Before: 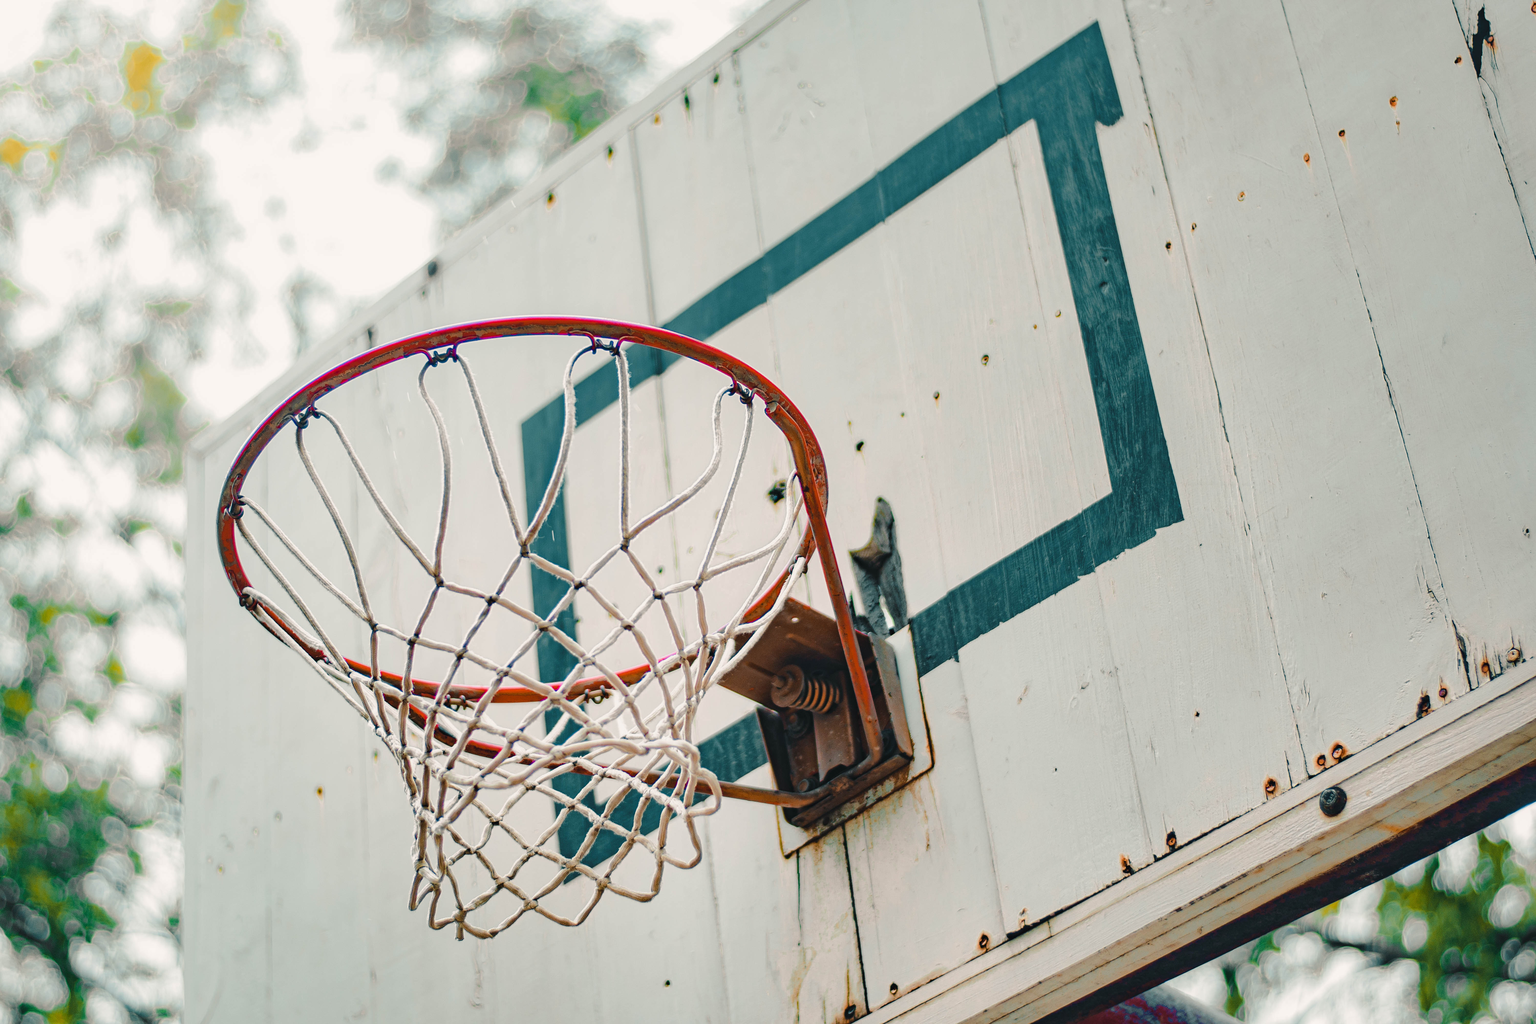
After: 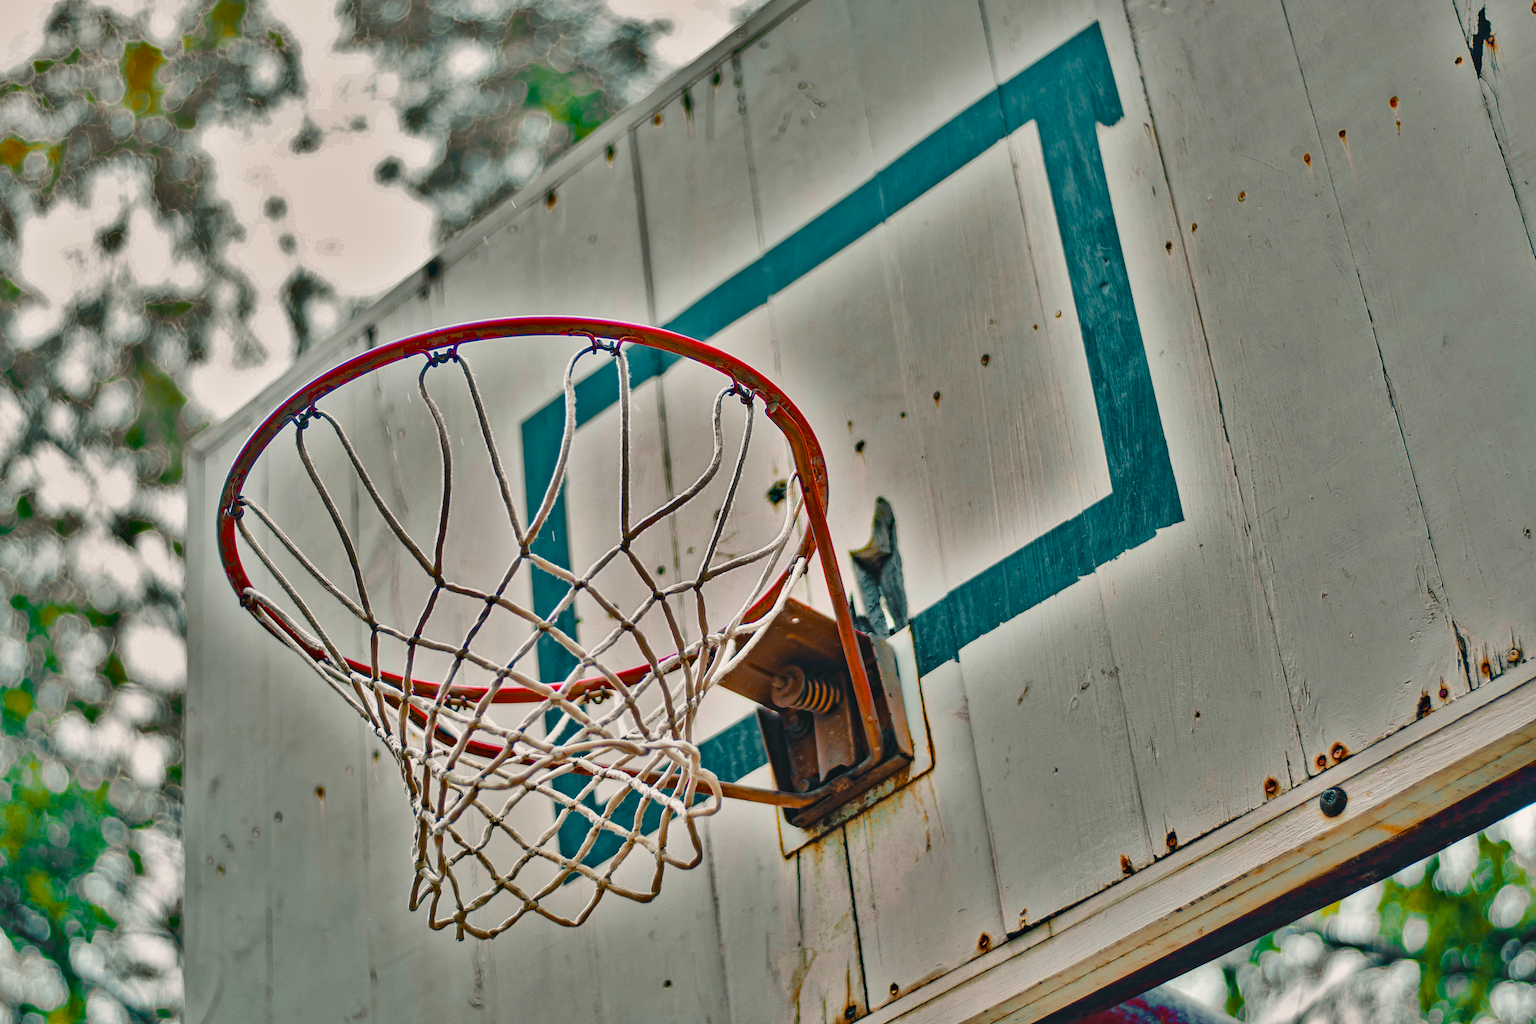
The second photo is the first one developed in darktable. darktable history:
shadows and highlights: shadows 19.13, highlights -83.41, soften with gaussian
color balance rgb: perceptual saturation grading › global saturation 25%, global vibrance 20%
